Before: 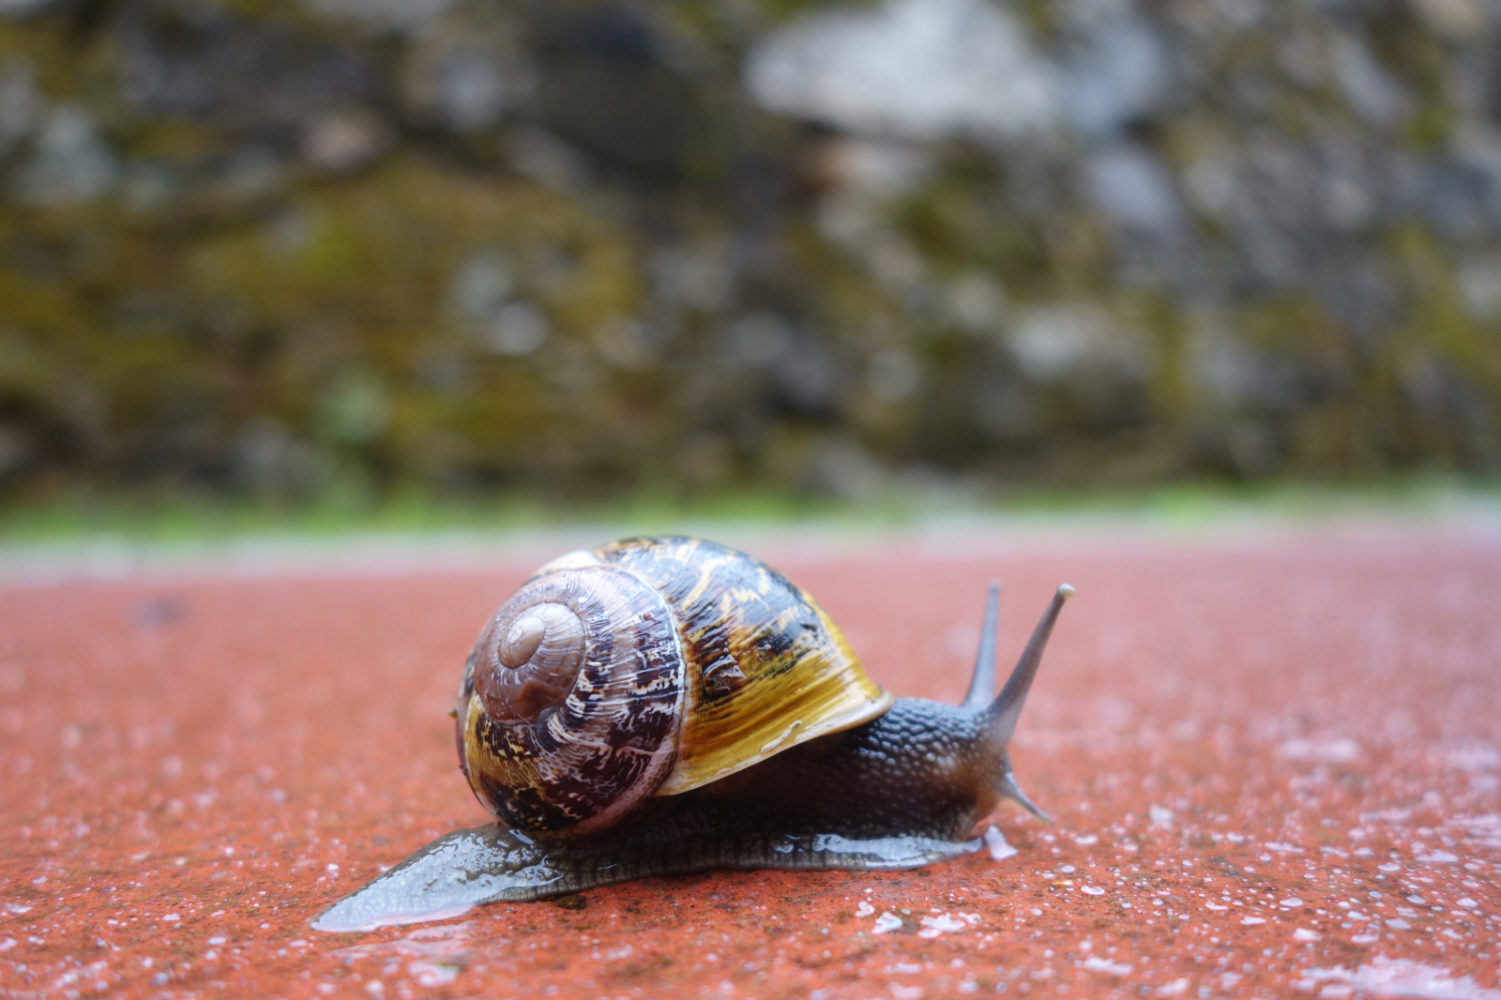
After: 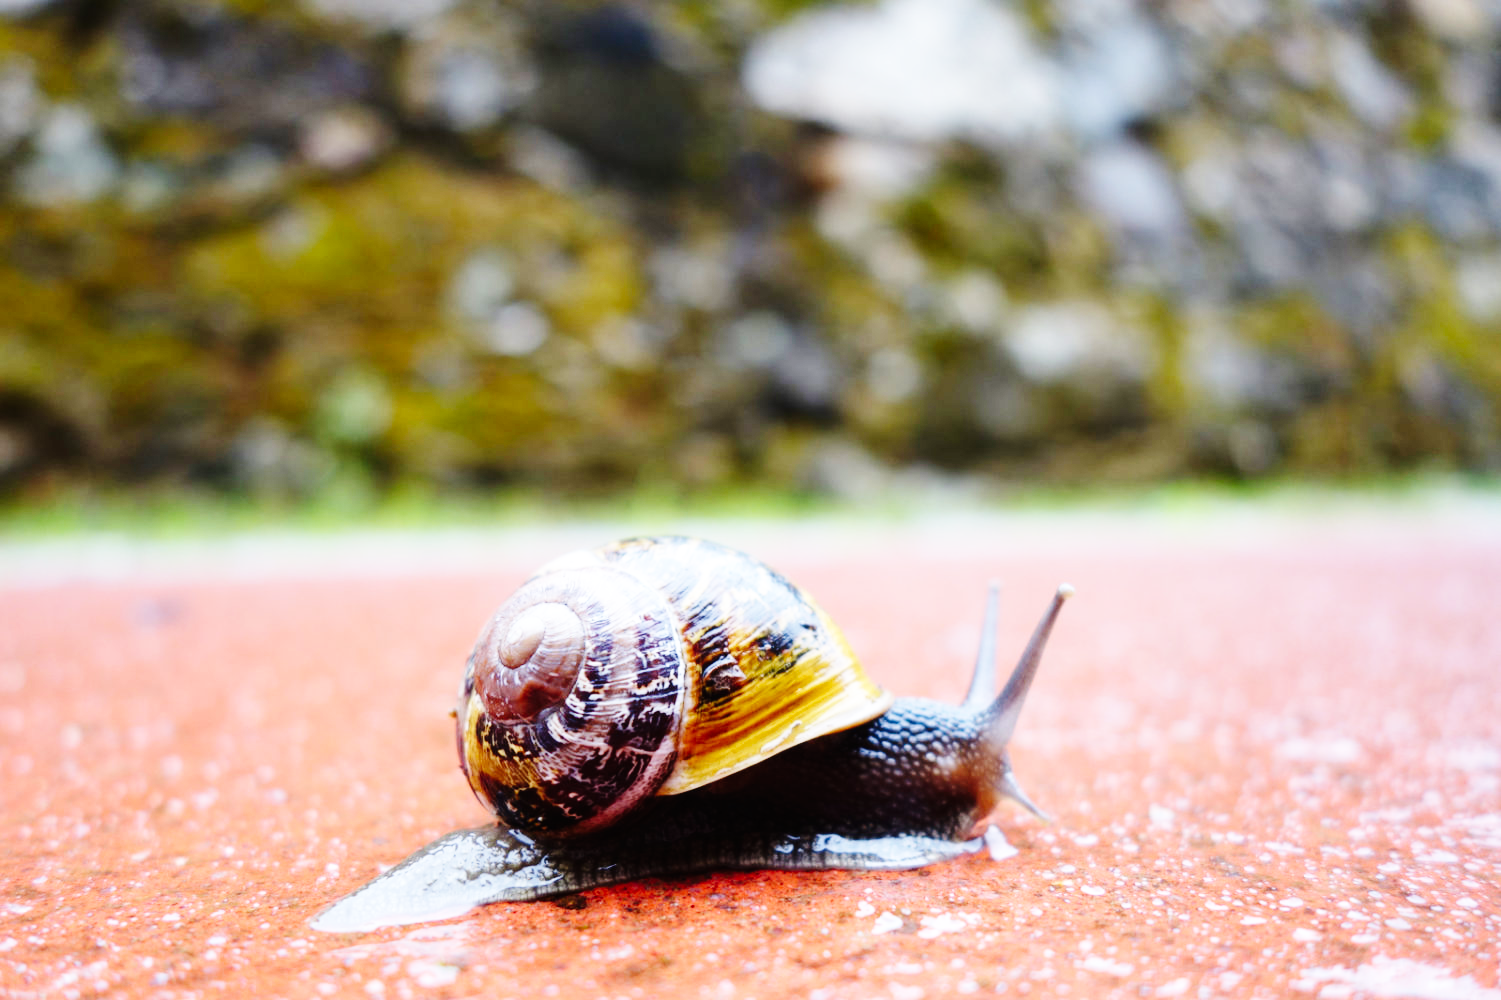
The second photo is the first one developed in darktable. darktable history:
base curve: curves: ch0 [(0, 0) (0, 0) (0.002, 0.001) (0.008, 0.003) (0.019, 0.011) (0.037, 0.037) (0.064, 0.11) (0.102, 0.232) (0.152, 0.379) (0.216, 0.524) (0.296, 0.665) (0.394, 0.789) (0.512, 0.881) (0.651, 0.945) (0.813, 0.986) (1, 1)], preserve colors none
